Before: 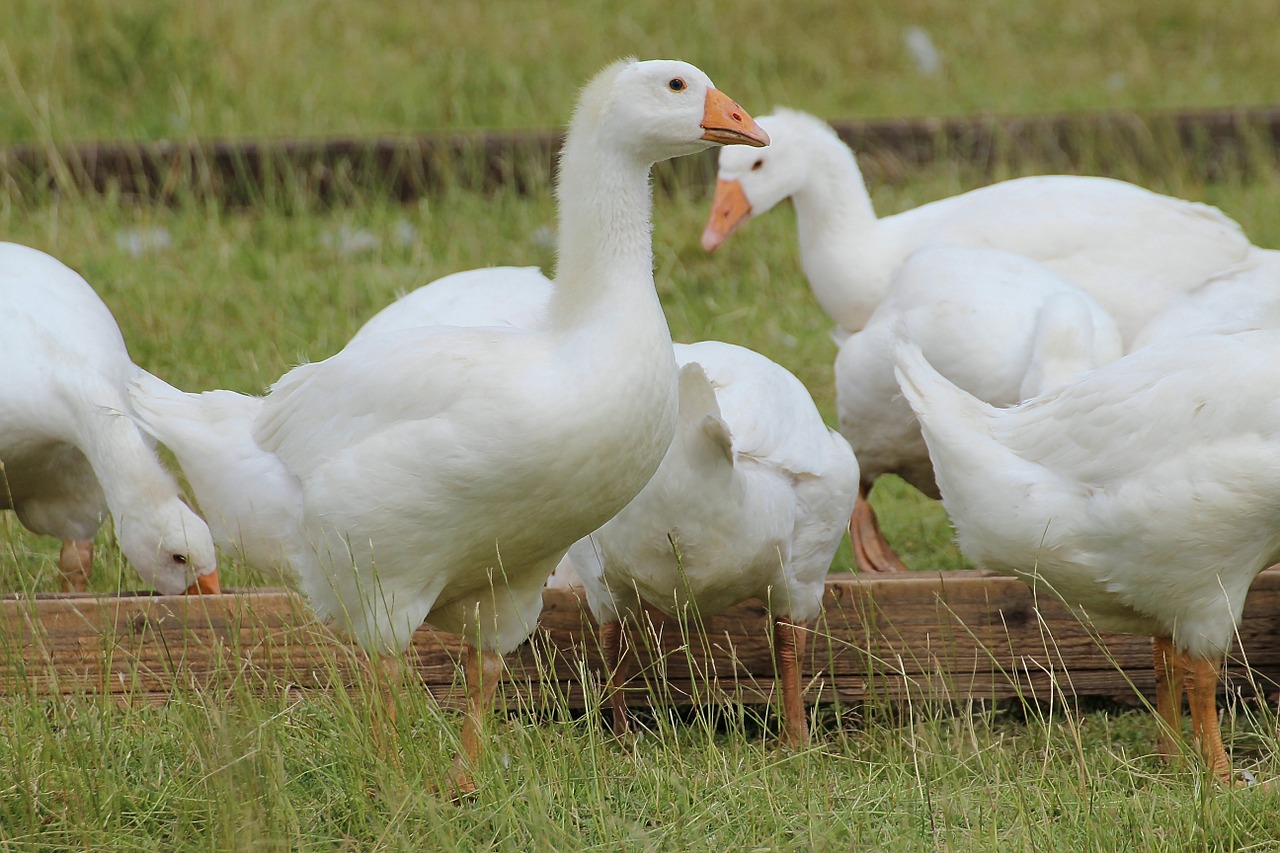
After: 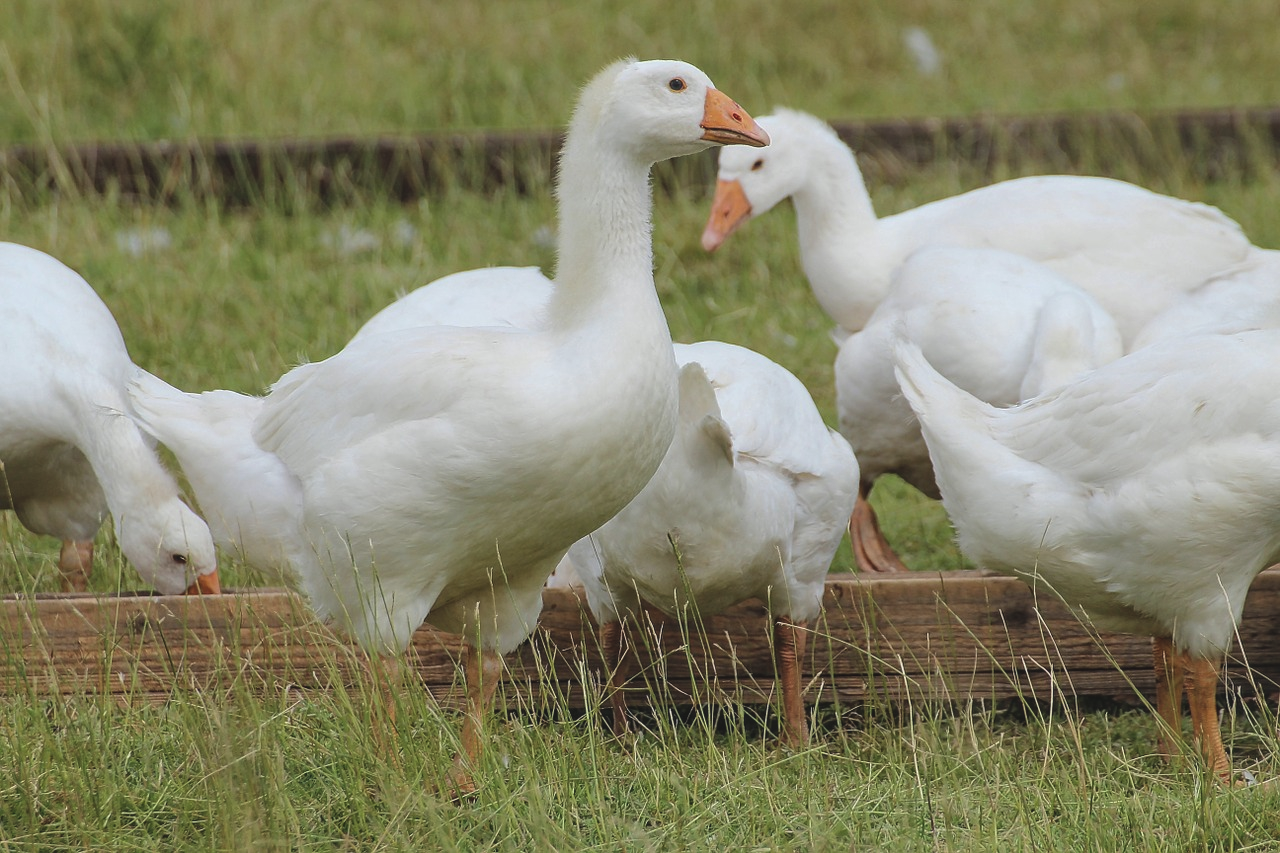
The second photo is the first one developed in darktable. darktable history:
exposure: black level correction -0.015, exposure -0.135 EV
local contrast: on, module defaults
